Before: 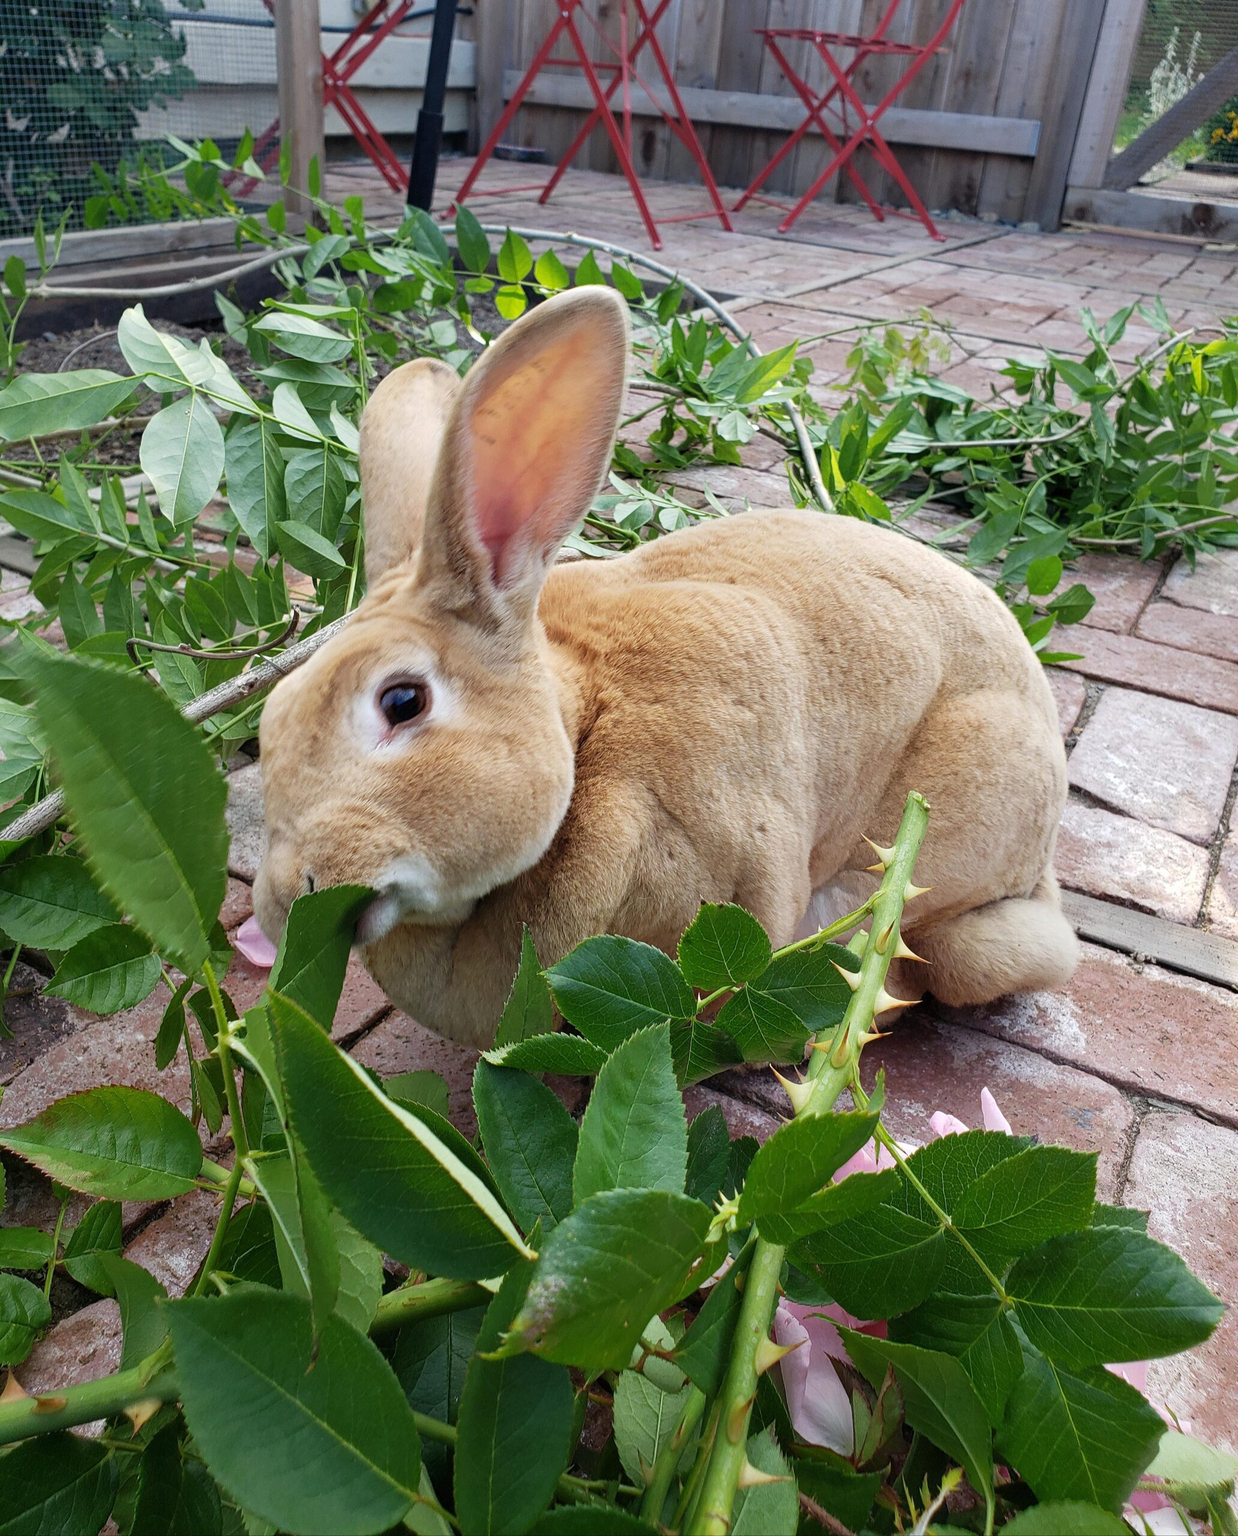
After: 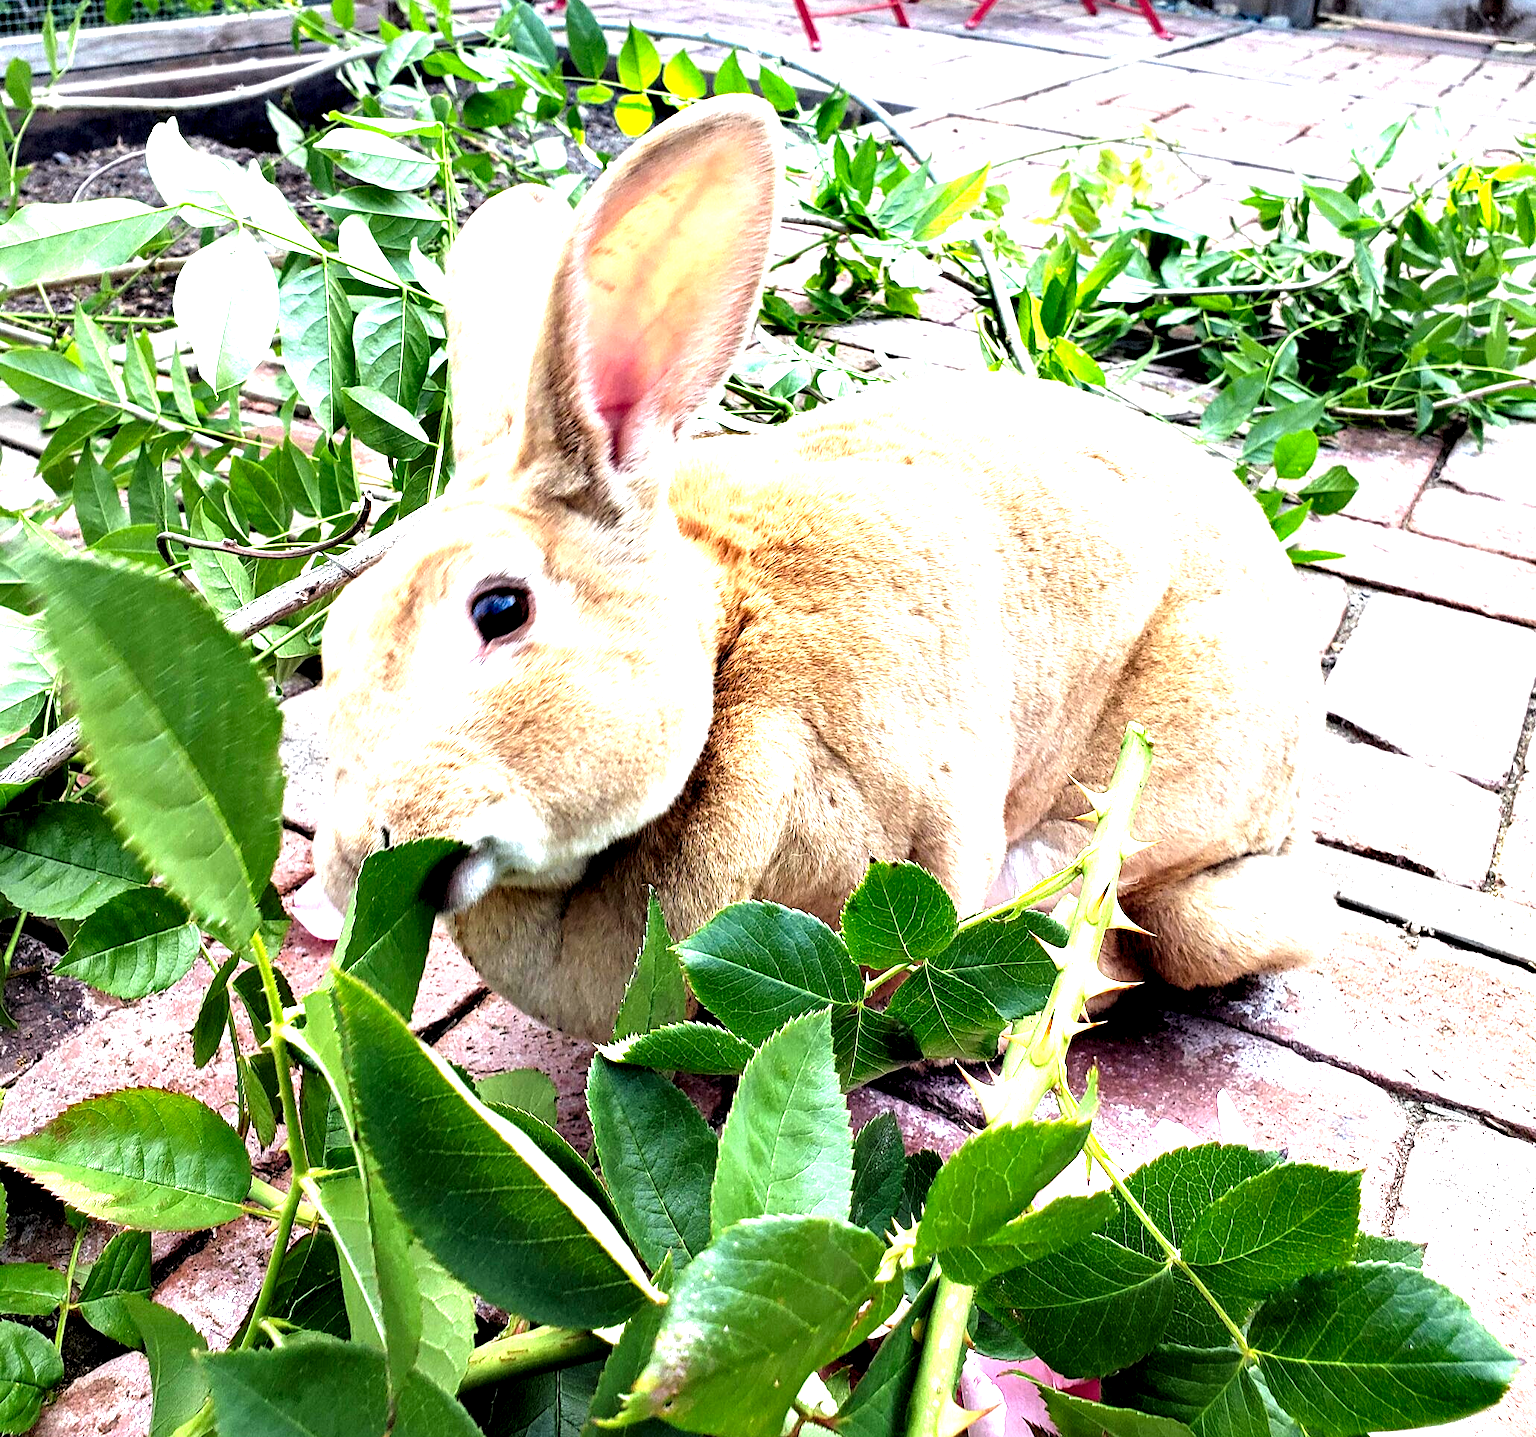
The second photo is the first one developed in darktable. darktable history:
crop: top 13.665%, bottom 10.874%
exposure: exposure 0.666 EV, compensate exposure bias true, compensate highlight preservation false
tone equalizer: -8 EV -1.06 EV, -7 EV -1.01 EV, -6 EV -0.894 EV, -5 EV -0.543 EV, -3 EV 0.598 EV, -2 EV 0.842 EV, -1 EV 1 EV, +0 EV 1.07 EV
contrast equalizer: octaves 7, y [[0.6 ×6], [0.55 ×6], [0 ×6], [0 ×6], [0 ×6]]
